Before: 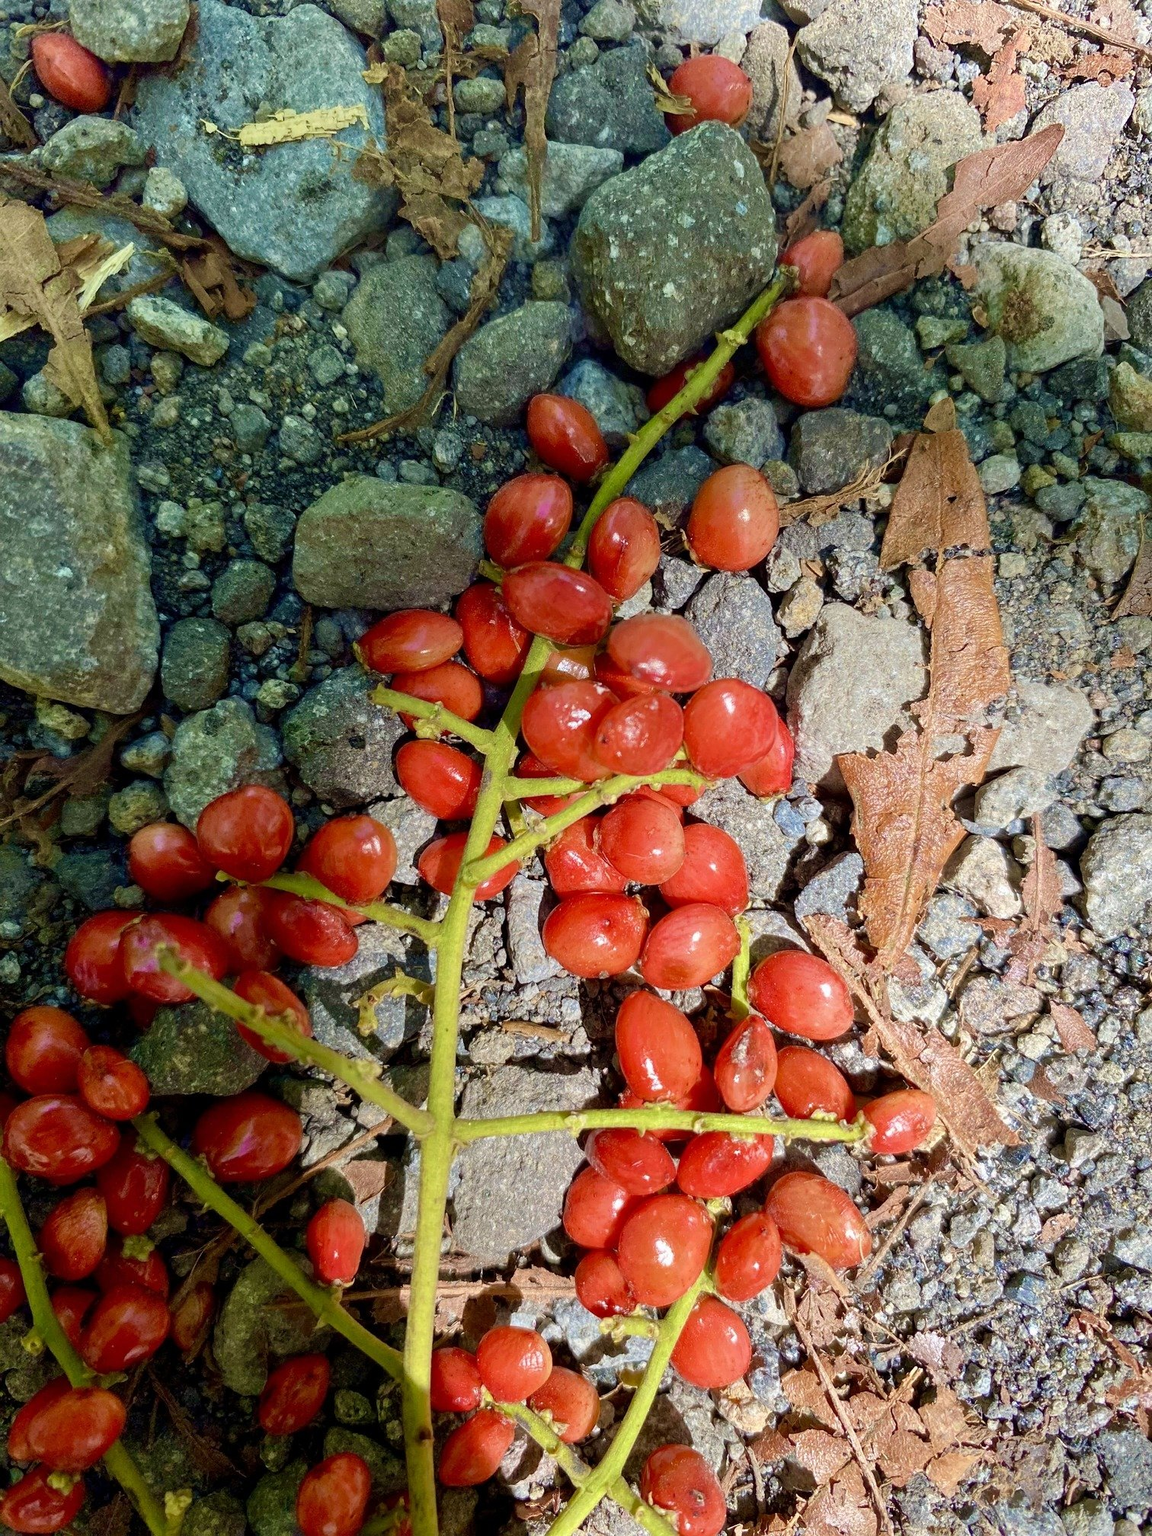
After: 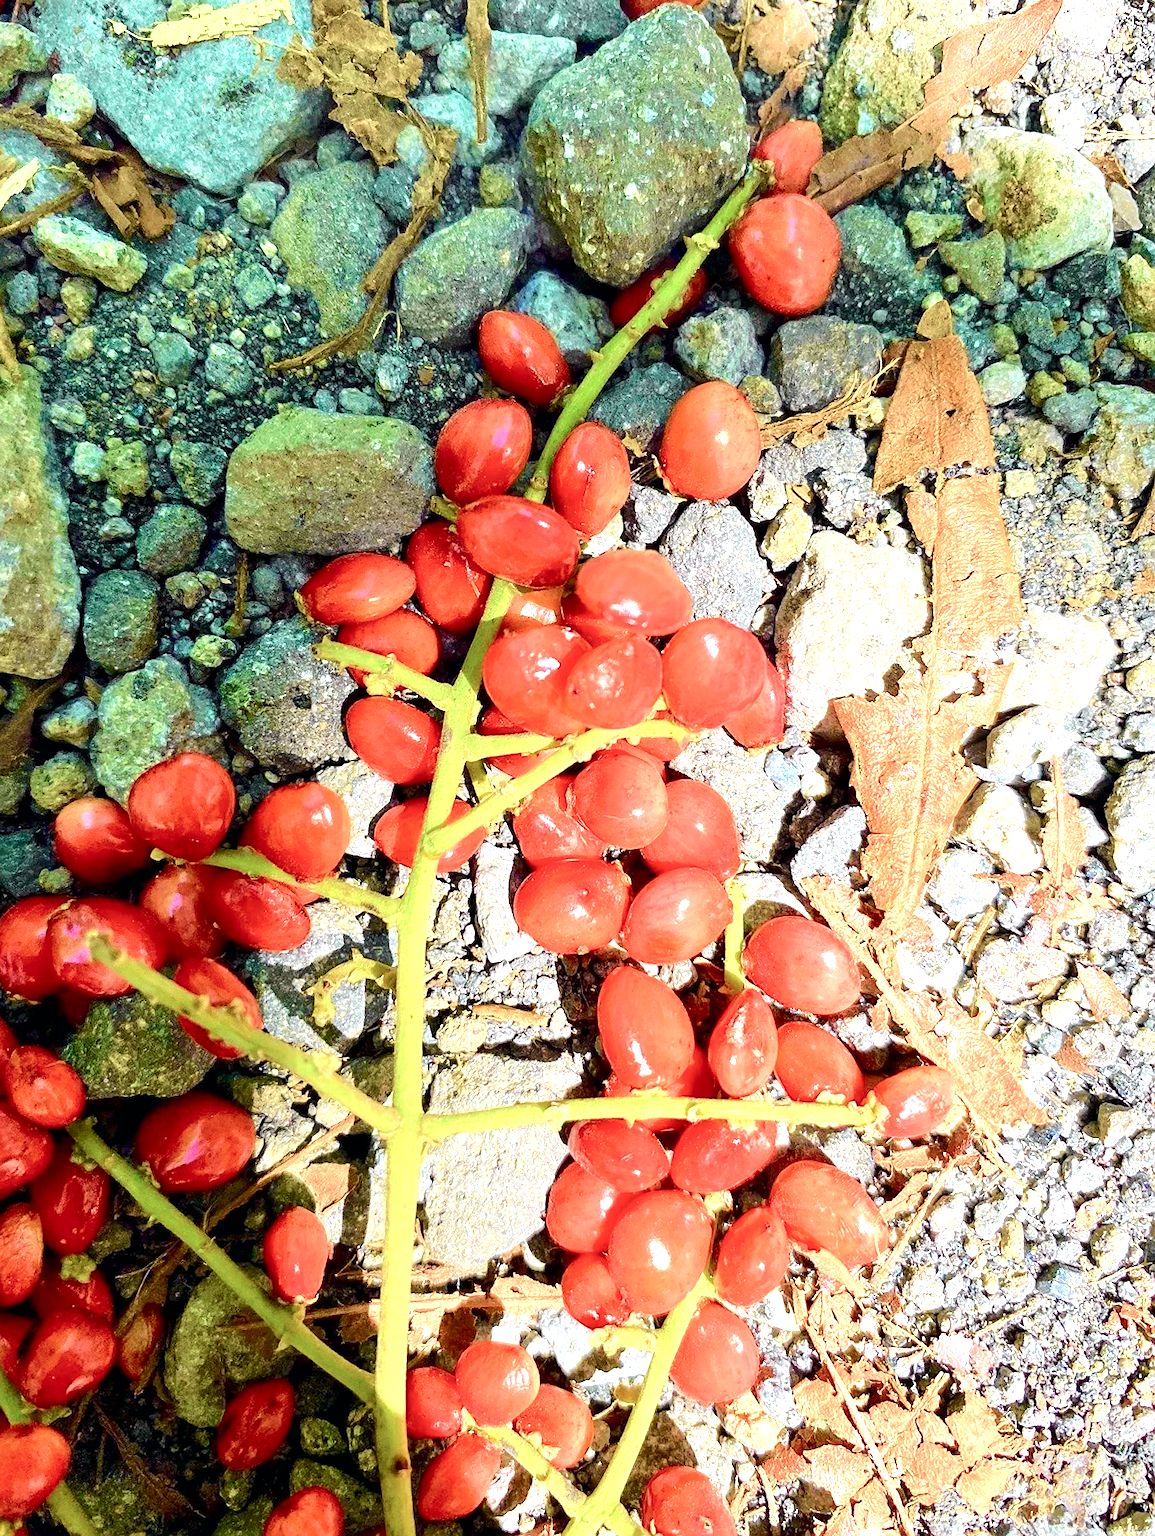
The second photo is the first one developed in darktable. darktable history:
exposure: black level correction 0, exposure 1.292 EV, compensate highlight preservation false
tone curve: curves: ch0 [(0, 0) (0.037, 0.011) (0.131, 0.108) (0.279, 0.279) (0.476, 0.554) (0.617, 0.693) (0.704, 0.77) (0.813, 0.852) (0.916, 0.924) (1, 0.993)]; ch1 [(0, 0) (0.318, 0.278) (0.444, 0.427) (0.493, 0.492) (0.508, 0.502) (0.534, 0.531) (0.562, 0.571) (0.626, 0.667) (0.746, 0.764) (1, 1)]; ch2 [(0, 0) (0.316, 0.292) (0.381, 0.37) (0.423, 0.448) (0.476, 0.492) (0.502, 0.498) (0.522, 0.518) (0.533, 0.532) (0.586, 0.631) (0.634, 0.663) (0.7, 0.7) (0.861, 0.808) (1, 0.951)], color space Lab, independent channels, preserve colors none
crop and rotate: angle 1.81°, left 5.444%, top 5.714%
sharpen: radius 1.465, amount 0.399, threshold 1.604
